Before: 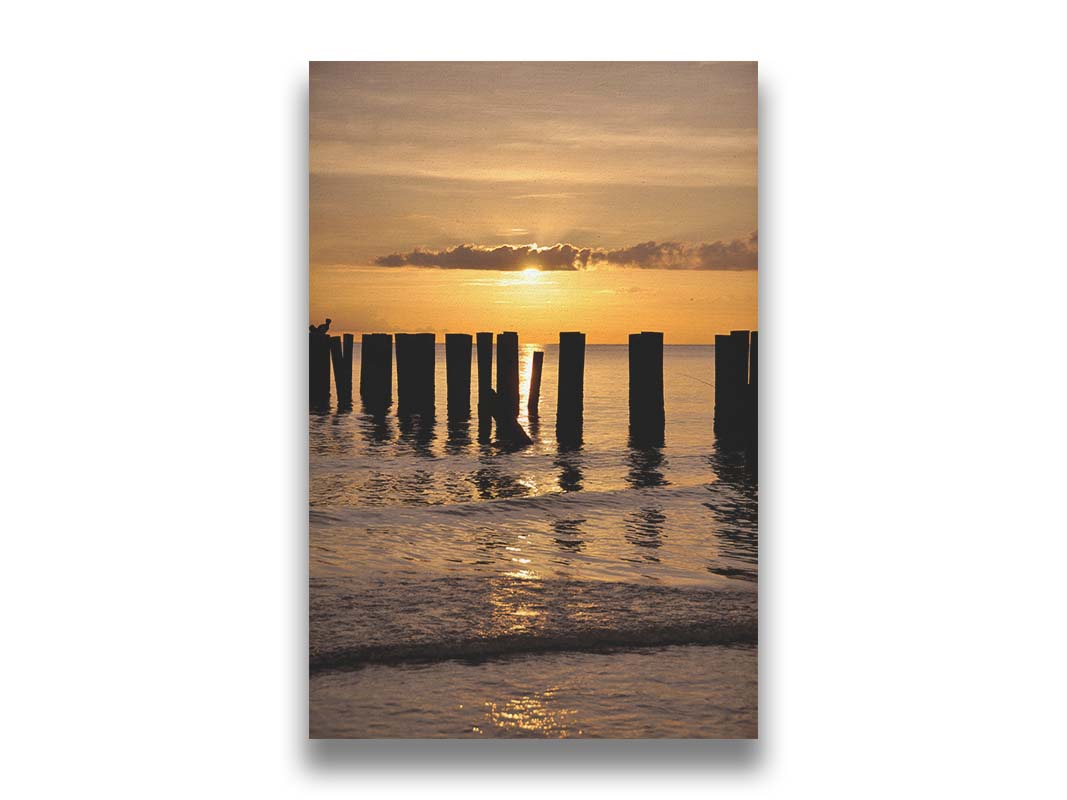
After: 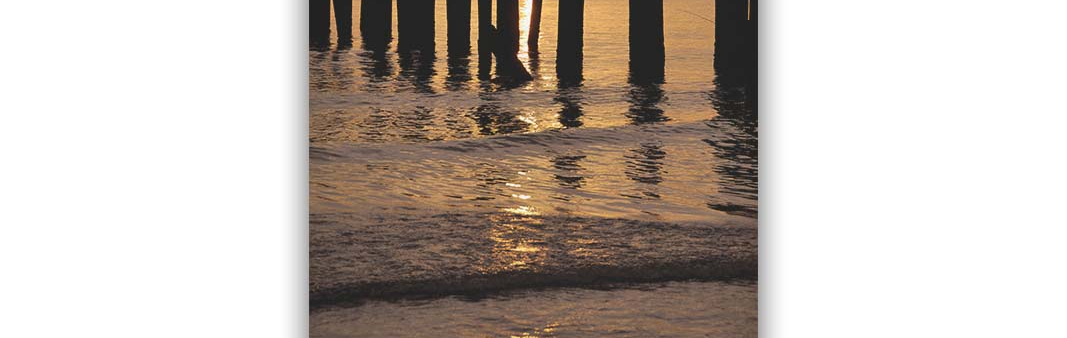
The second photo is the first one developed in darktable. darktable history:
crop: top 45.508%, bottom 12.214%
